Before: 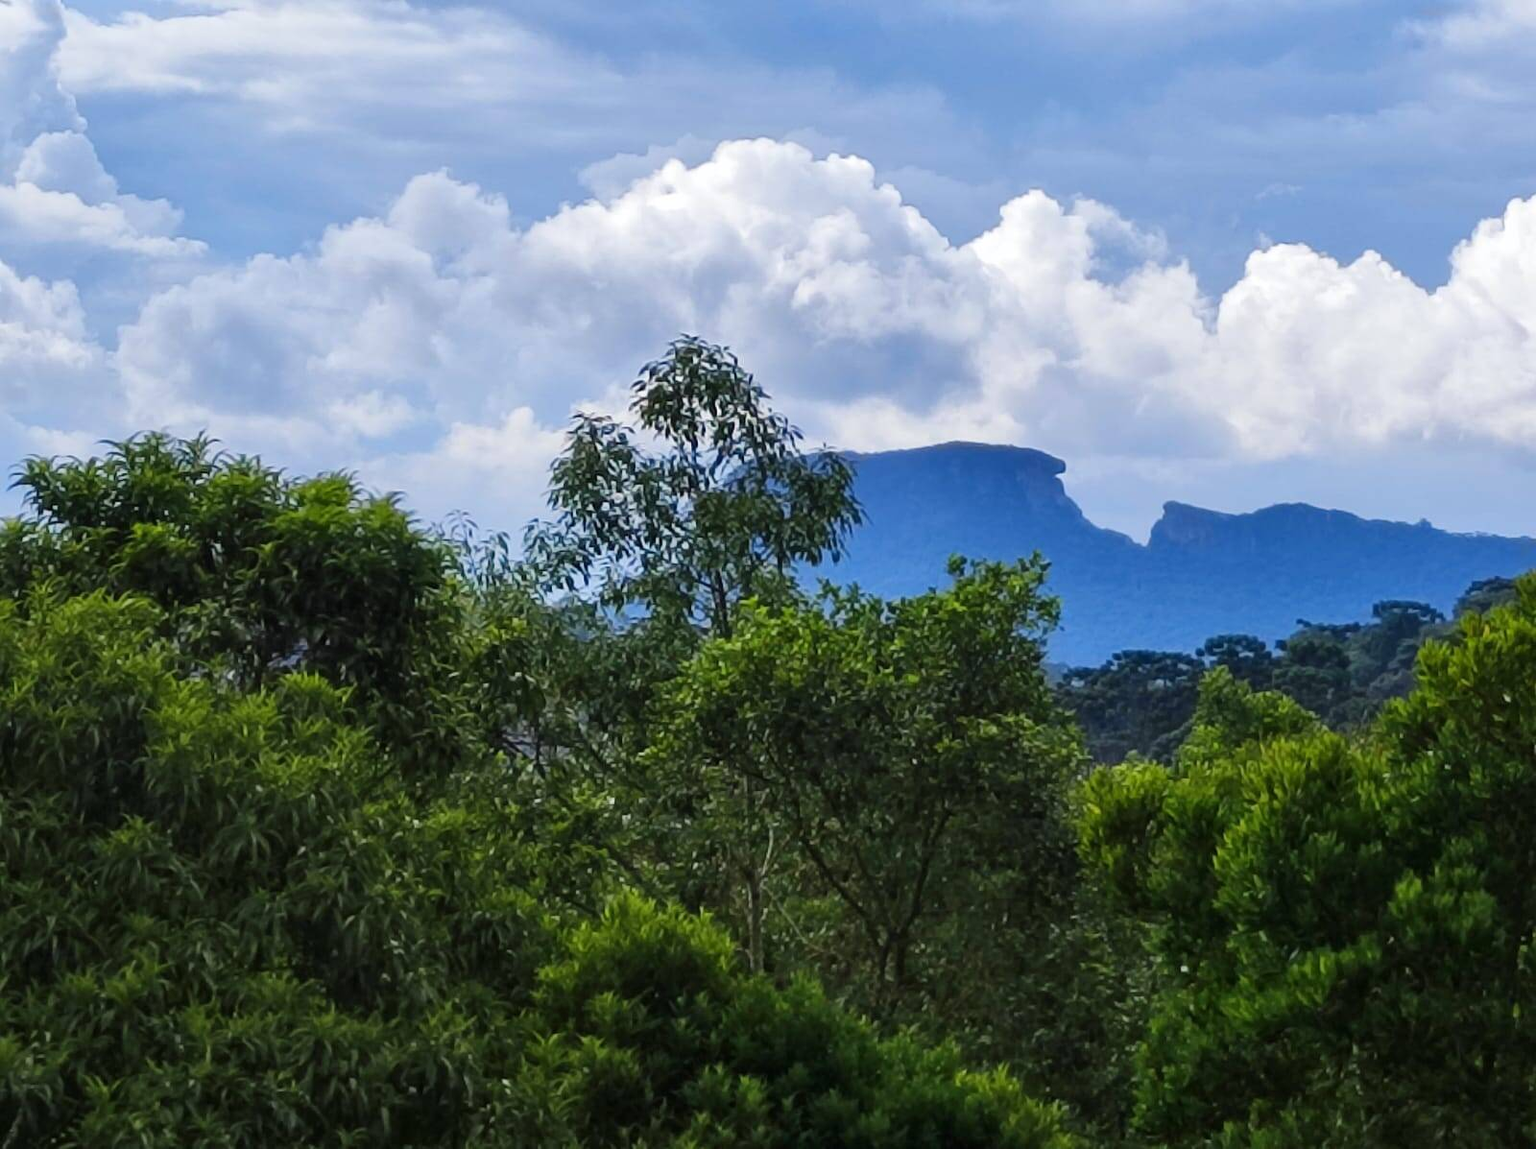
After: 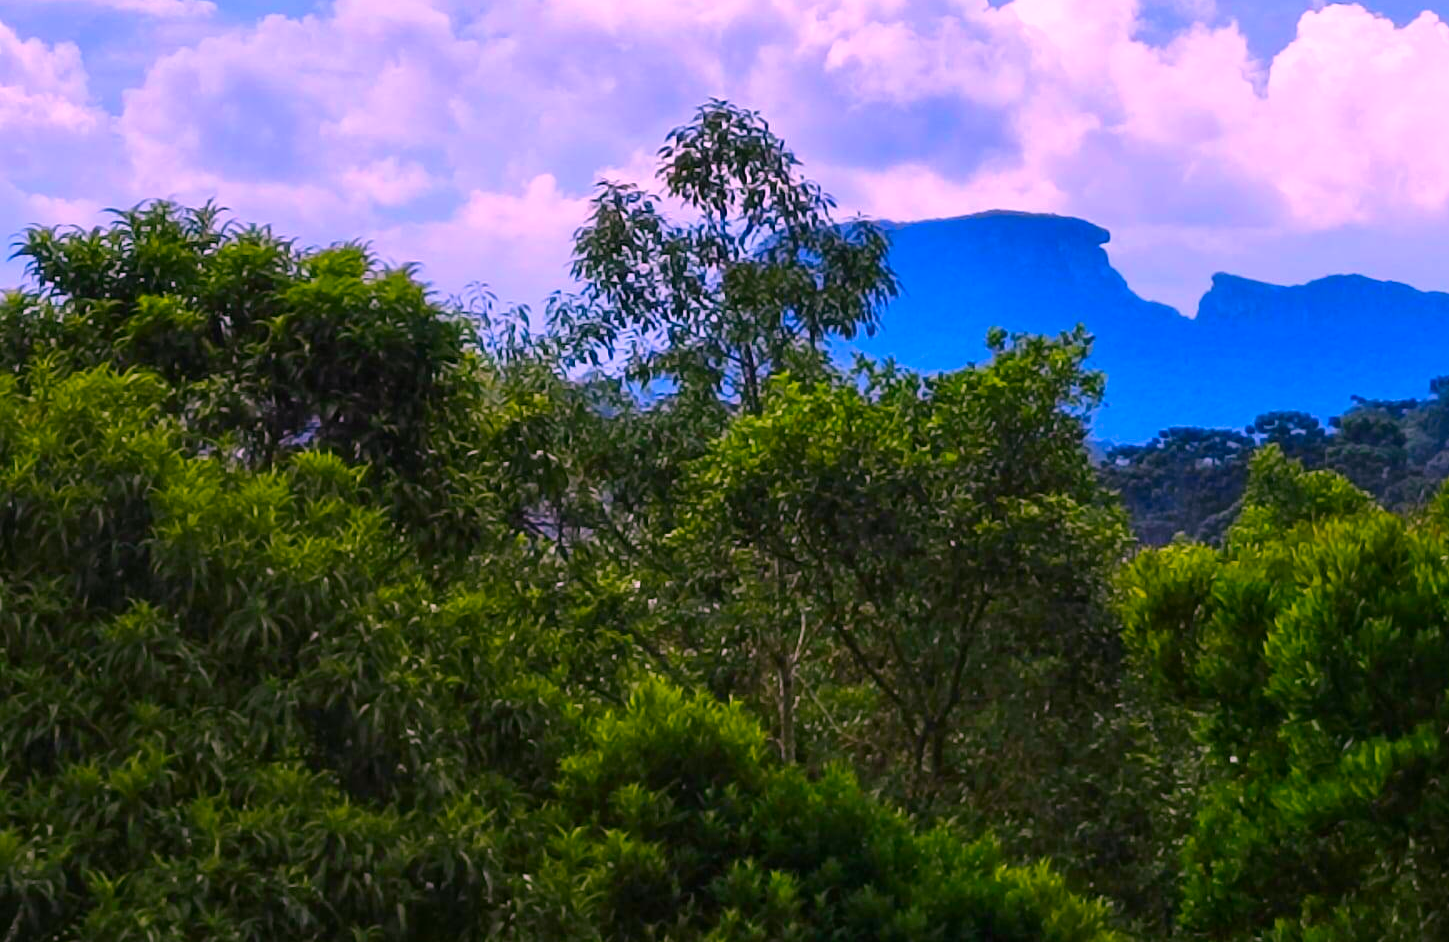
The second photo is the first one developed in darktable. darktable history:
crop: top 20.916%, right 9.437%, bottom 0.316%
color correction: highlights a* 19.5, highlights b* -11.53, saturation 1.69
